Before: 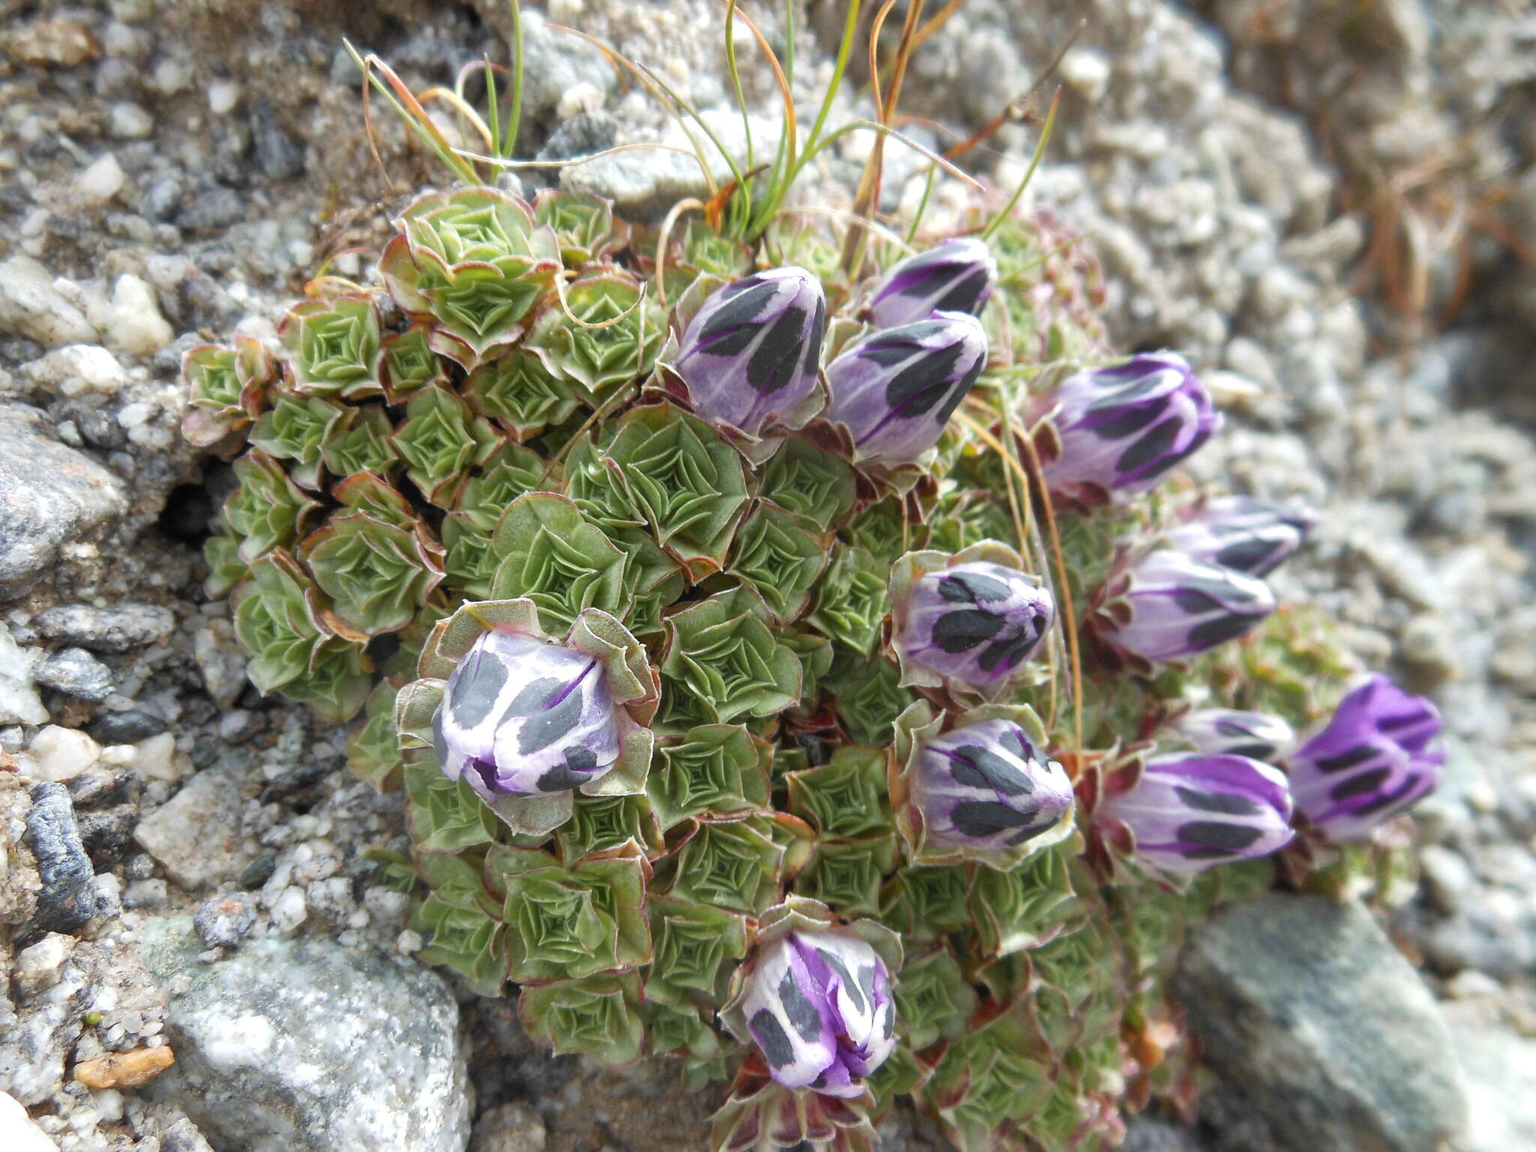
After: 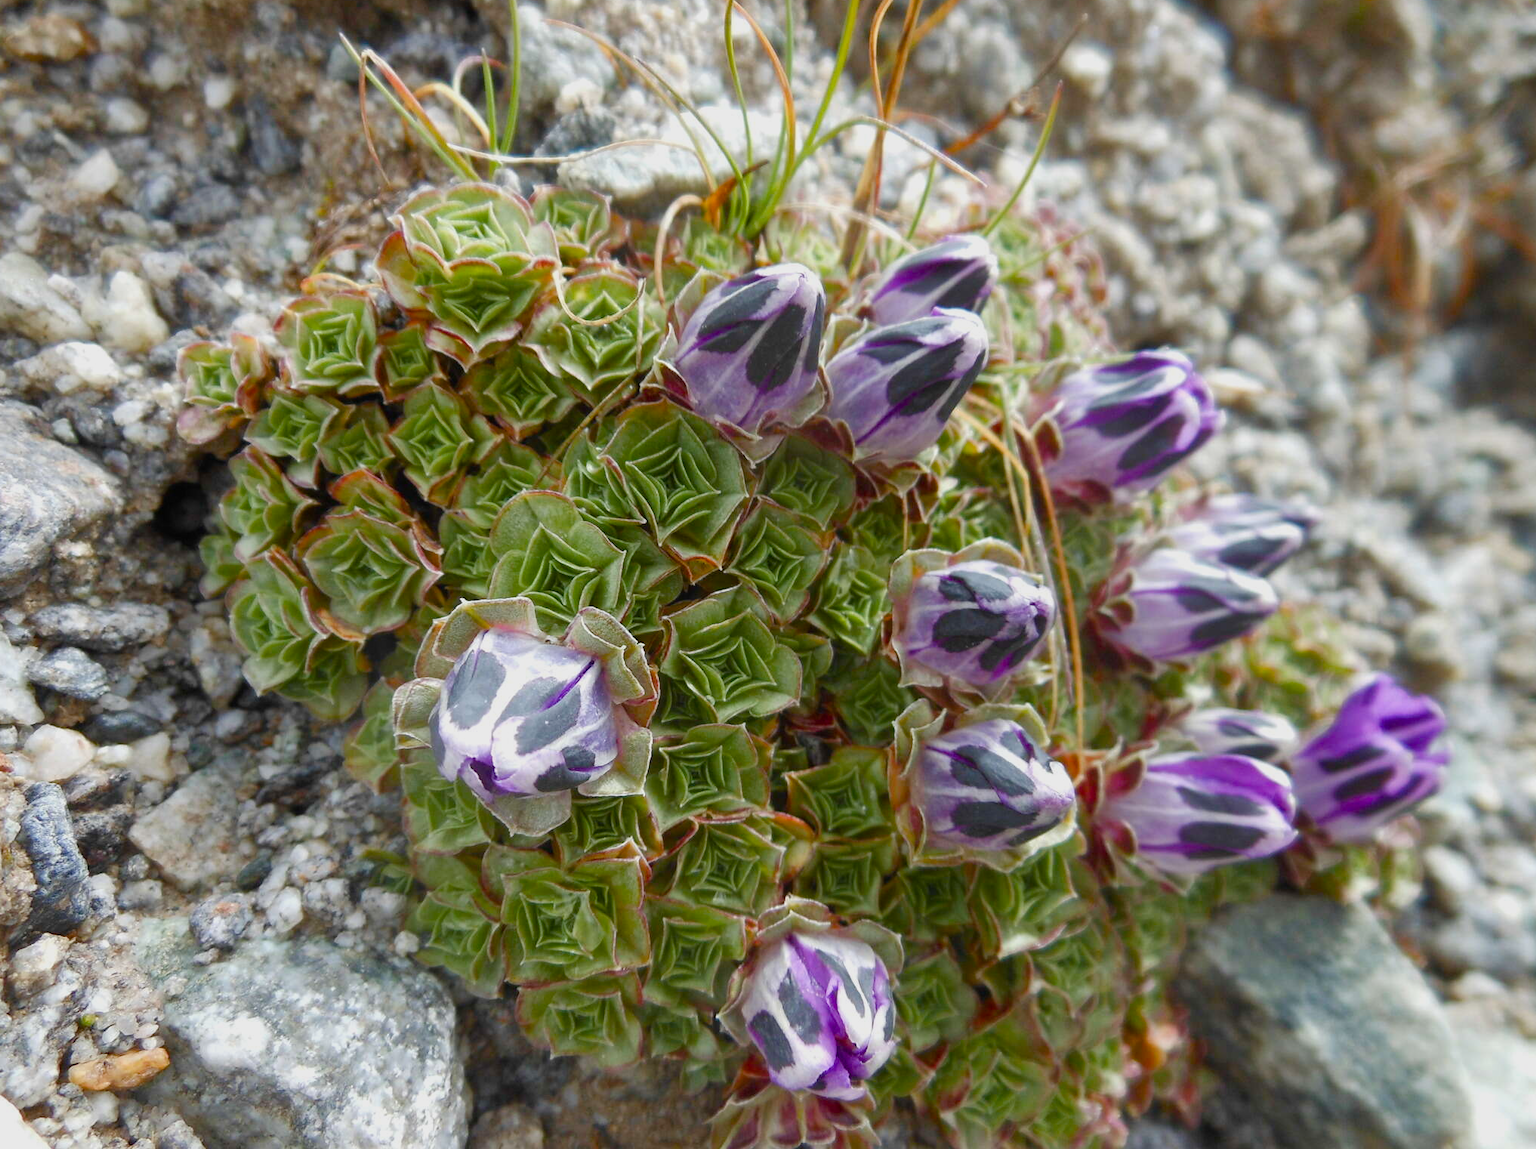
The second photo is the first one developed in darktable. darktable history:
crop: left 0.434%, top 0.485%, right 0.244%, bottom 0.386%
exposure: exposure -0.293 EV, compensate highlight preservation false
color balance rgb: perceptual saturation grading › global saturation 20%, perceptual saturation grading › highlights -25%, perceptual saturation grading › shadows 50%
